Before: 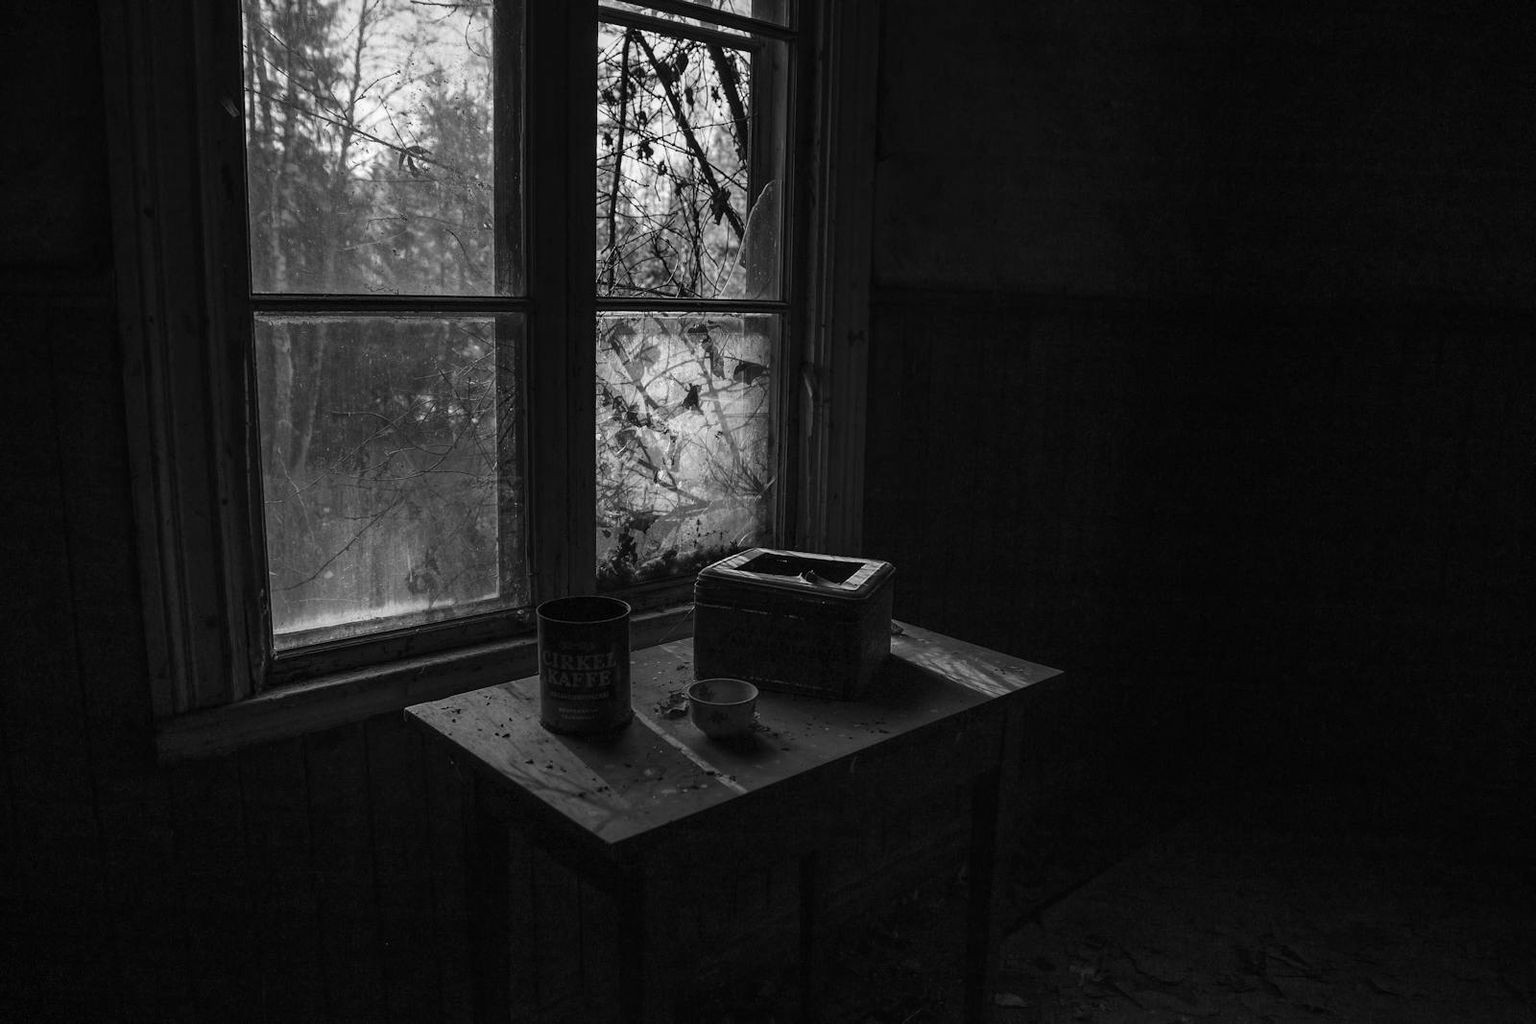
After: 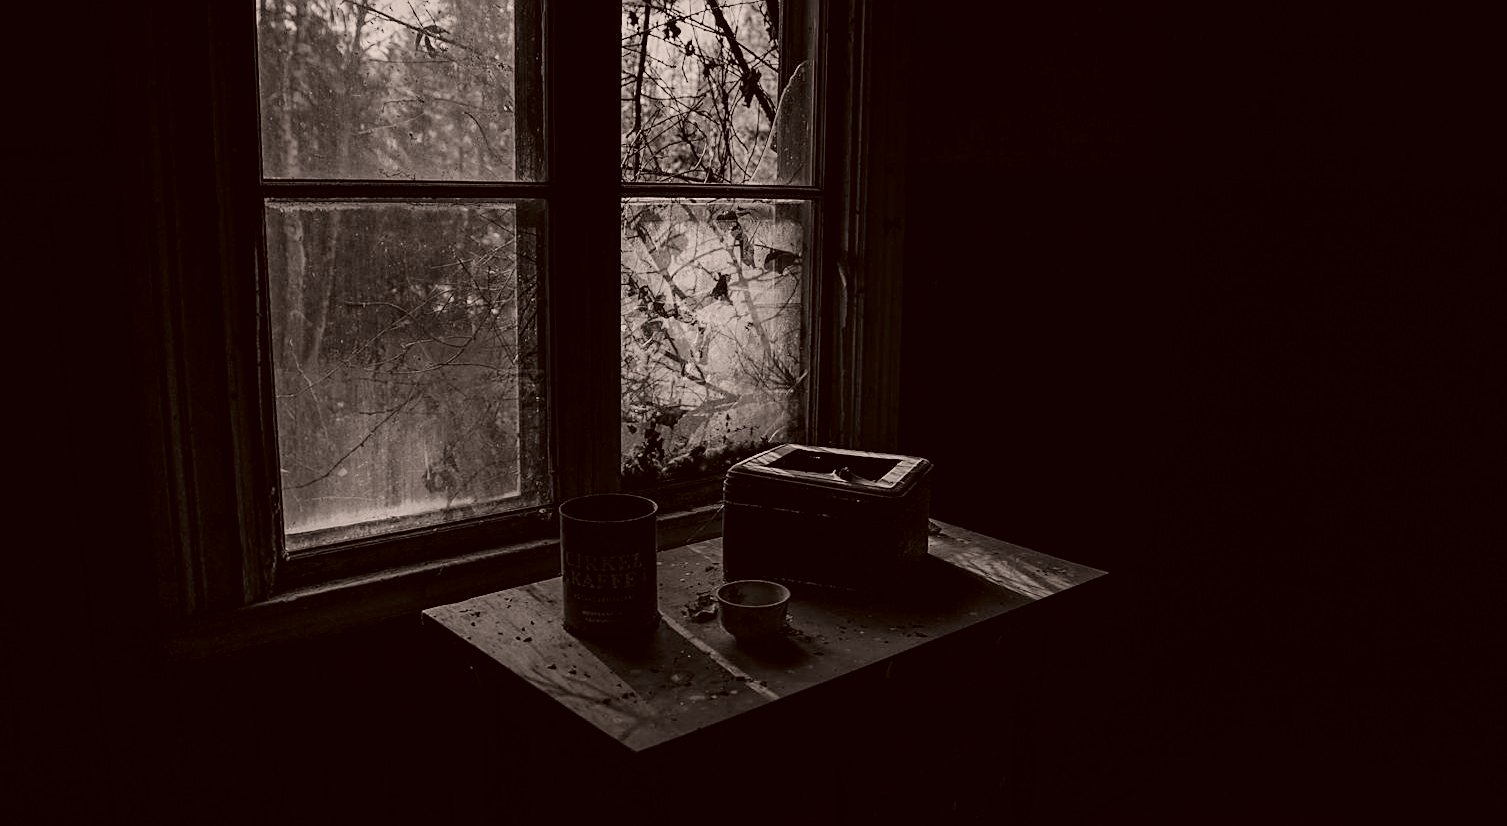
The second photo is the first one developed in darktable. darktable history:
crop and rotate: angle 0.031°, top 11.985%, right 5.822%, bottom 10.615%
color correction: highlights a* 6.12, highlights b* 7.95, shadows a* 6.29, shadows b* 7.2, saturation 0.882
sharpen: on, module defaults
filmic rgb: black relative exposure -7.65 EV, white relative exposure 4.56 EV, hardness 3.61
